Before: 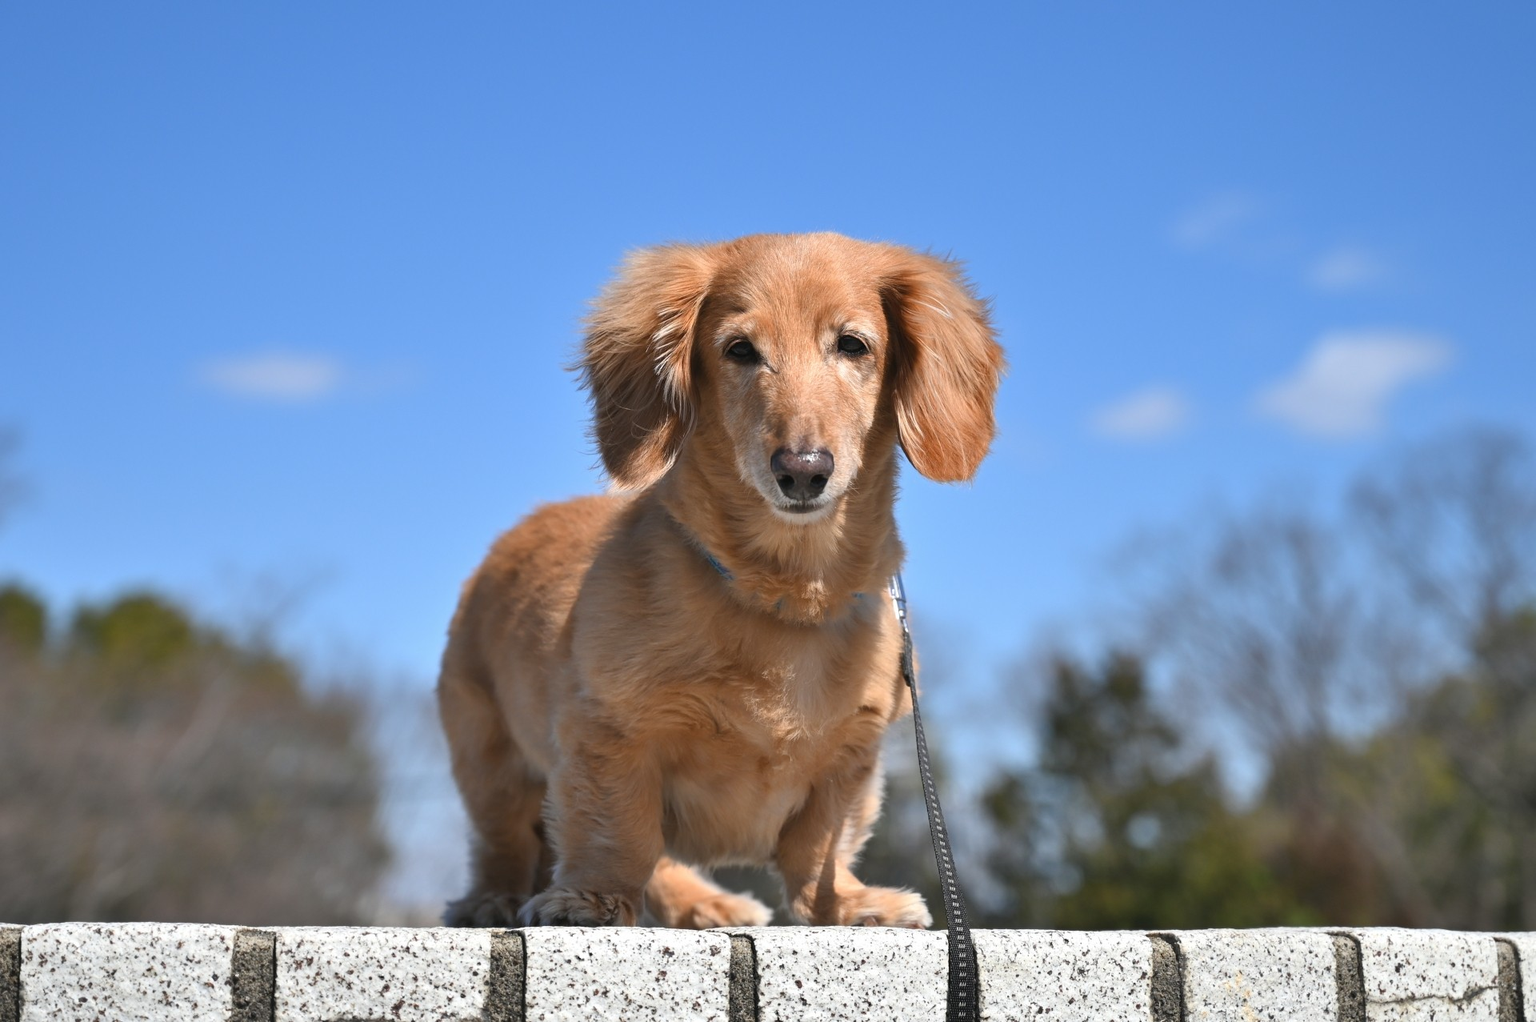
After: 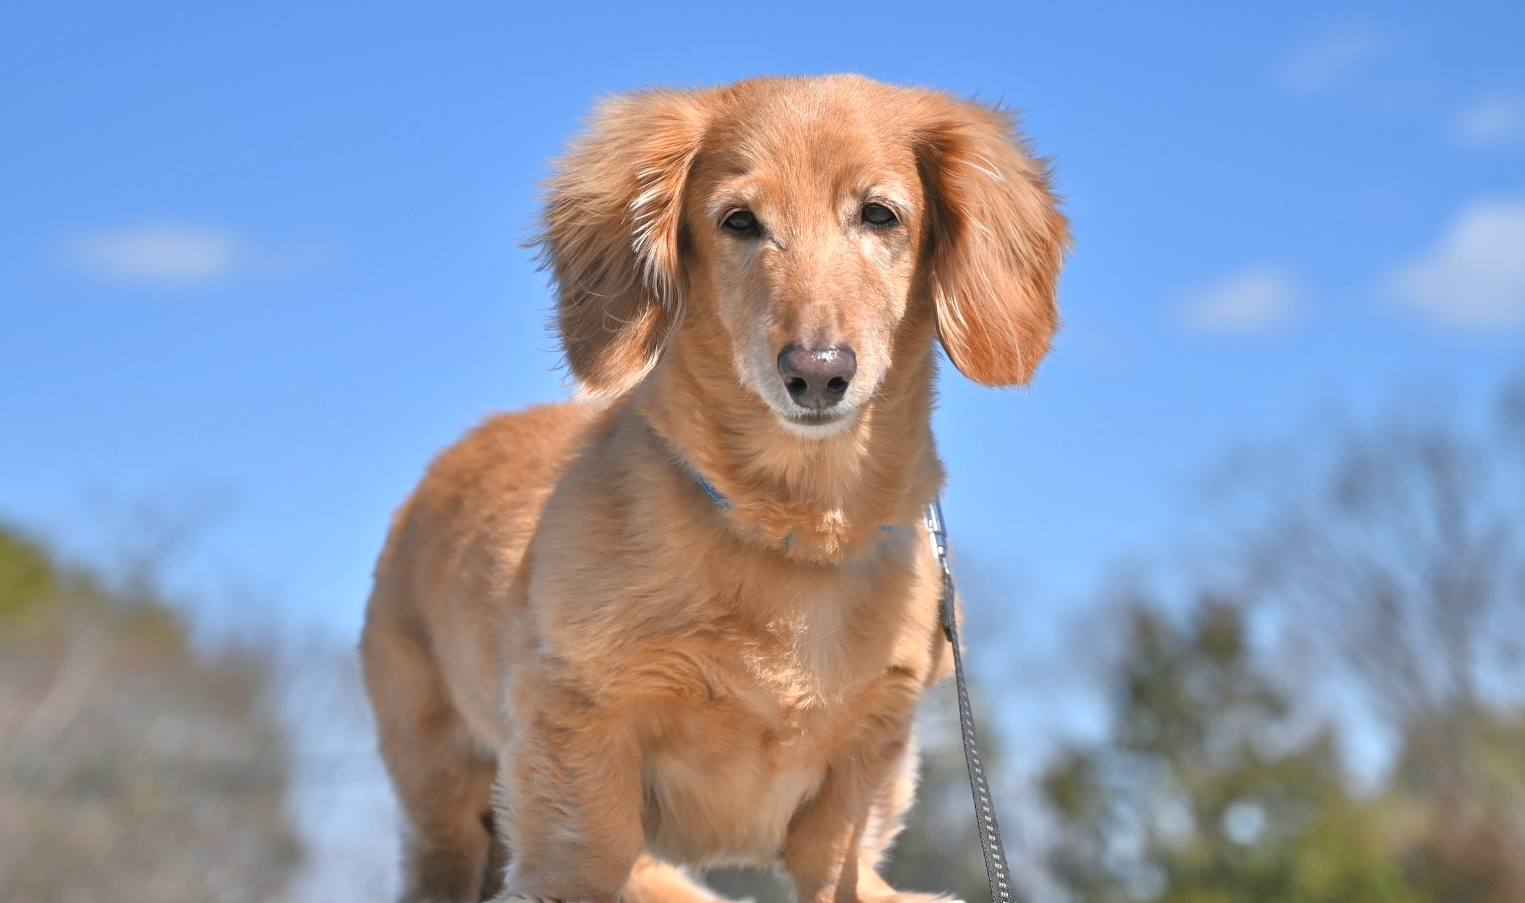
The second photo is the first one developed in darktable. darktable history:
crop: left 9.712%, top 16.928%, right 10.845%, bottom 12.332%
tone equalizer: -7 EV 0.15 EV, -6 EV 0.6 EV, -5 EV 1.15 EV, -4 EV 1.33 EV, -3 EV 1.15 EV, -2 EV 0.6 EV, -1 EV 0.15 EV, mask exposure compensation -0.5 EV
